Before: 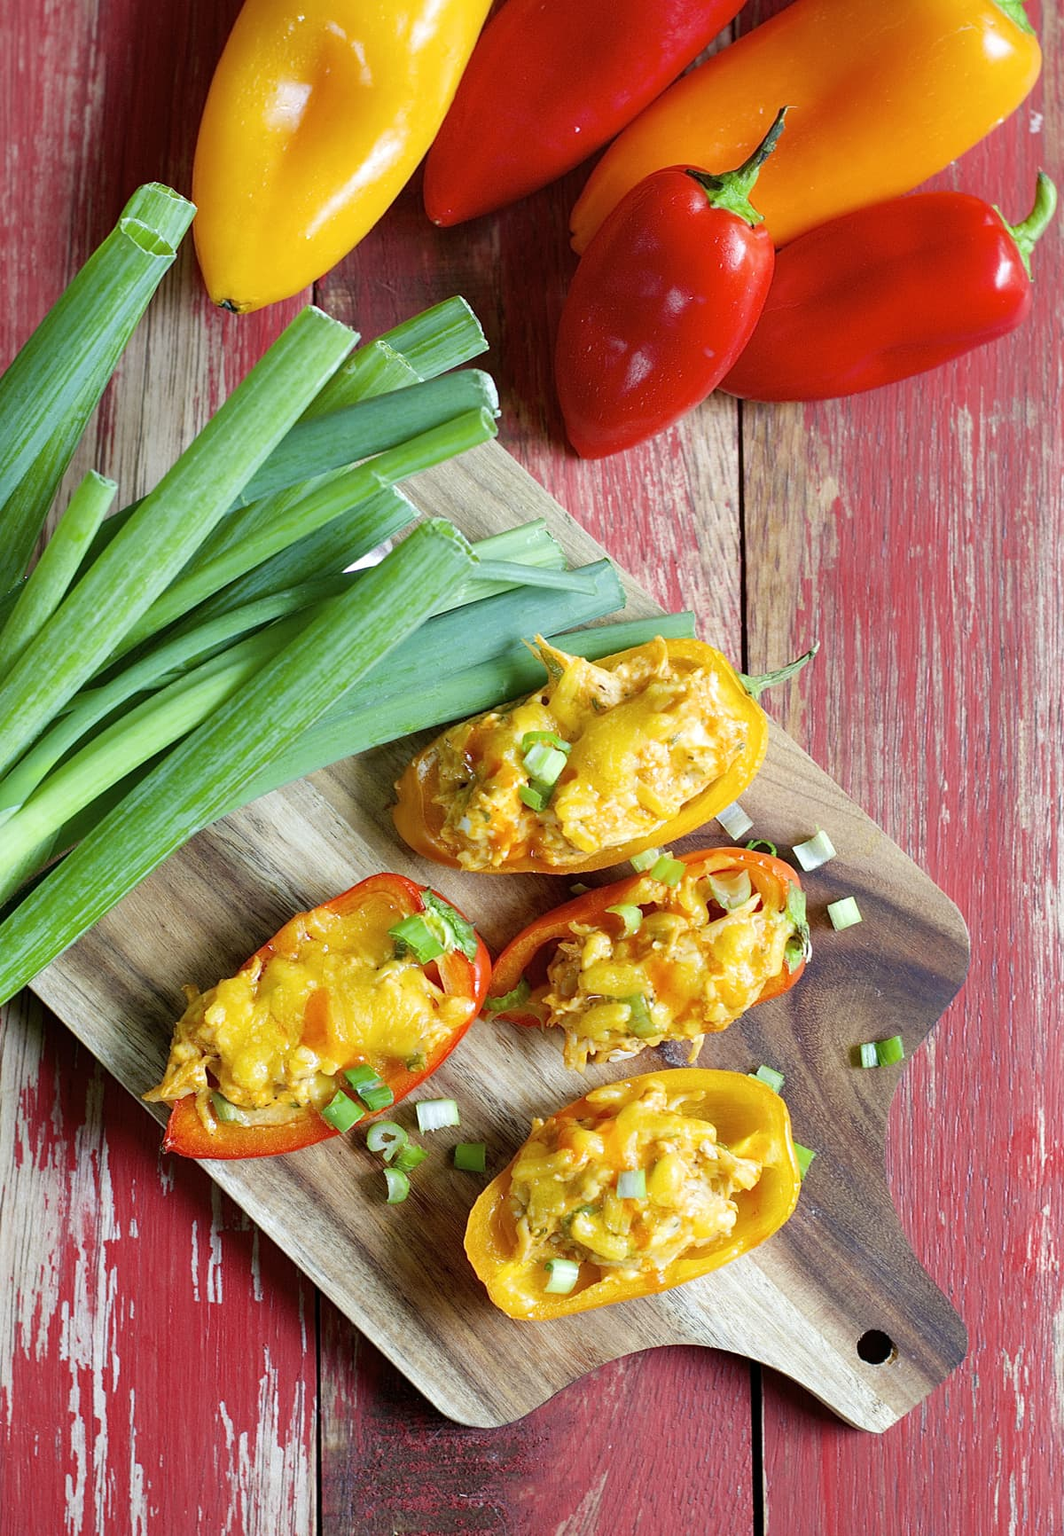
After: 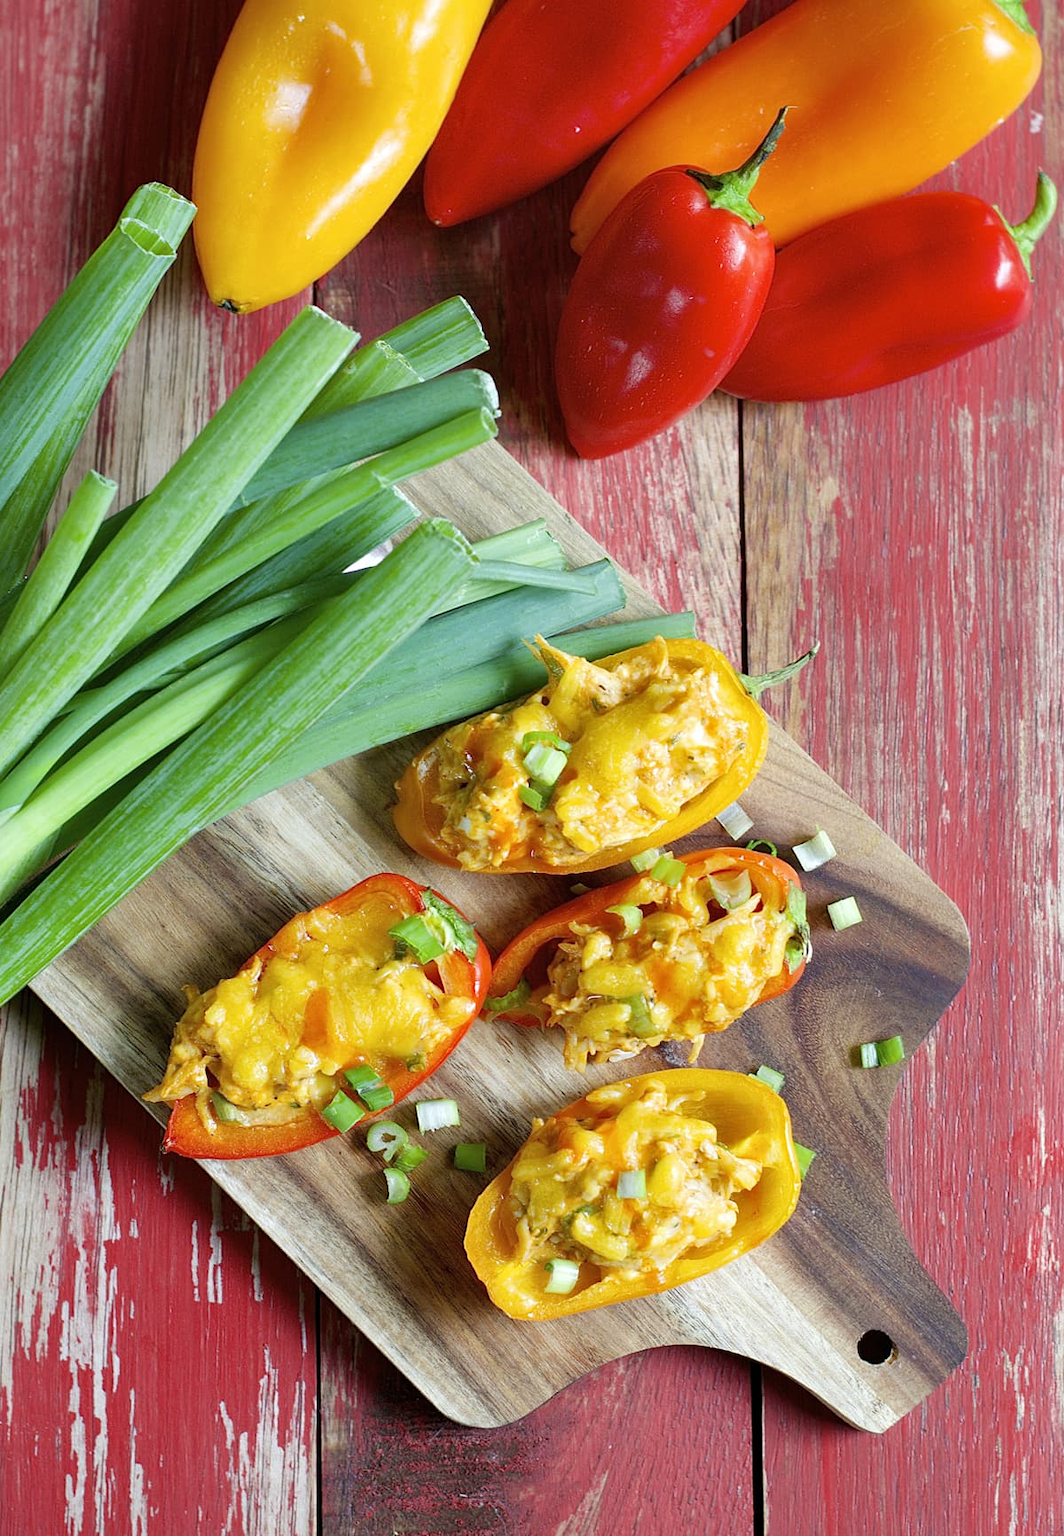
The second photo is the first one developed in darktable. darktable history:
shadows and highlights: shadows 29.32, highlights -29.47, low approximation 0.01, soften with gaussian
